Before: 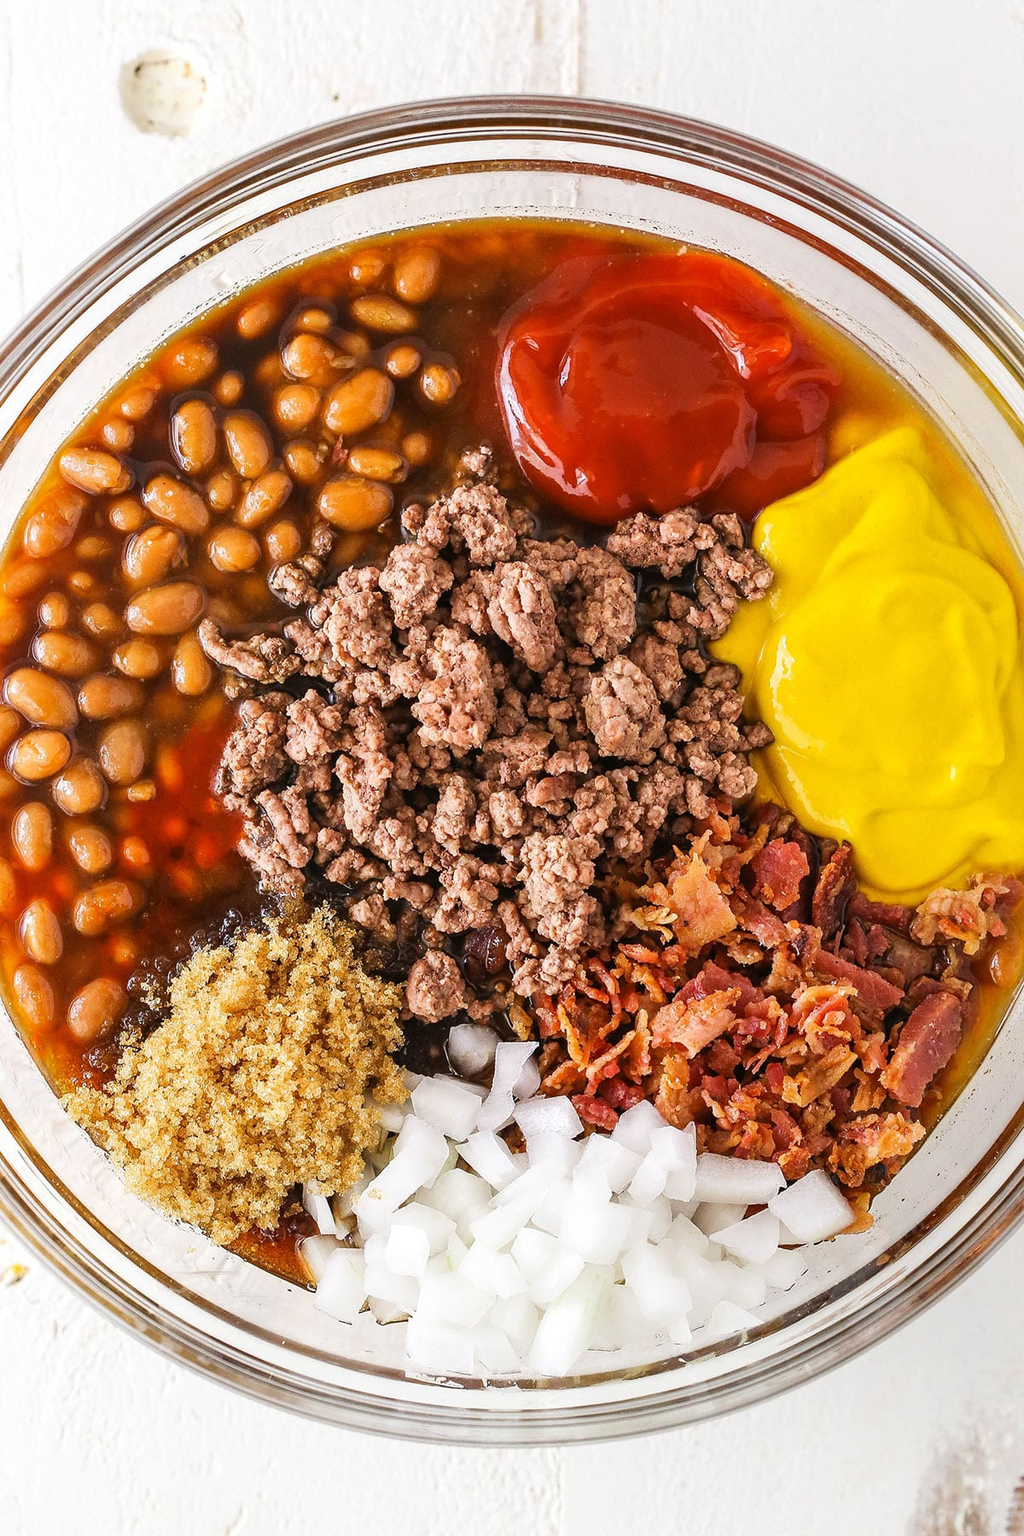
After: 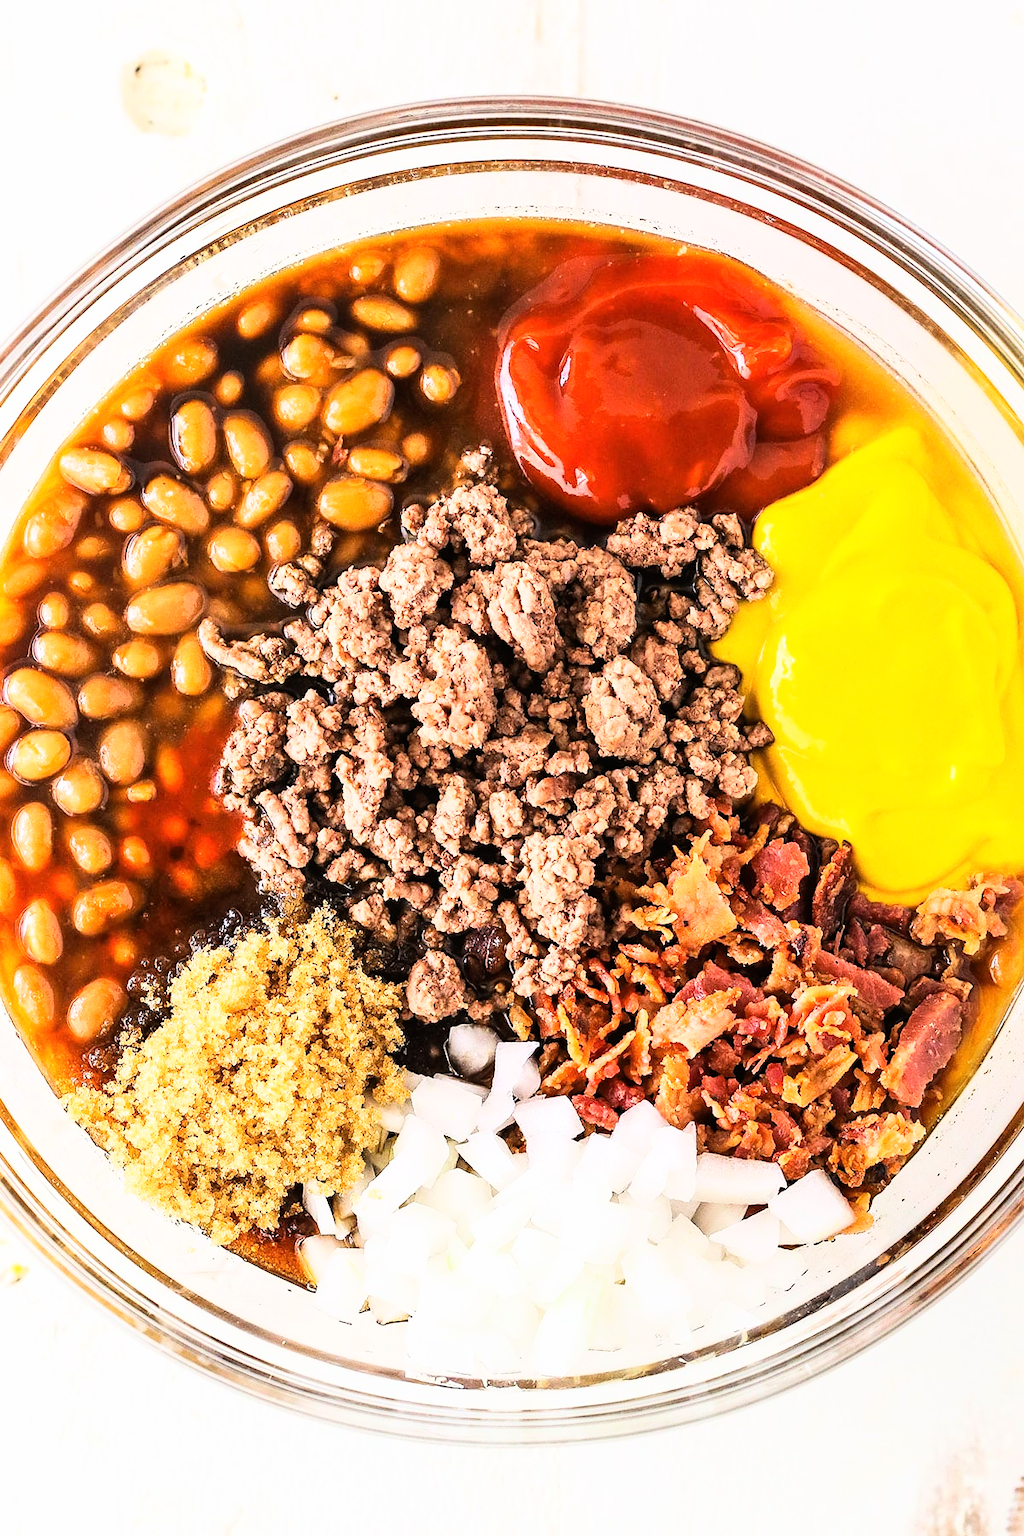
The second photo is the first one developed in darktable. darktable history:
base curve: curves: ch0 [(0, 0) (0.007, 0.004) (0.027, 0.03) (0.046, 0.07) (0.207, 0.54) (0.442, 0.872) (0.673, 0.972) (1, 1)]
exposure: exposure -0.297 EV, compensate highlight preservation false
